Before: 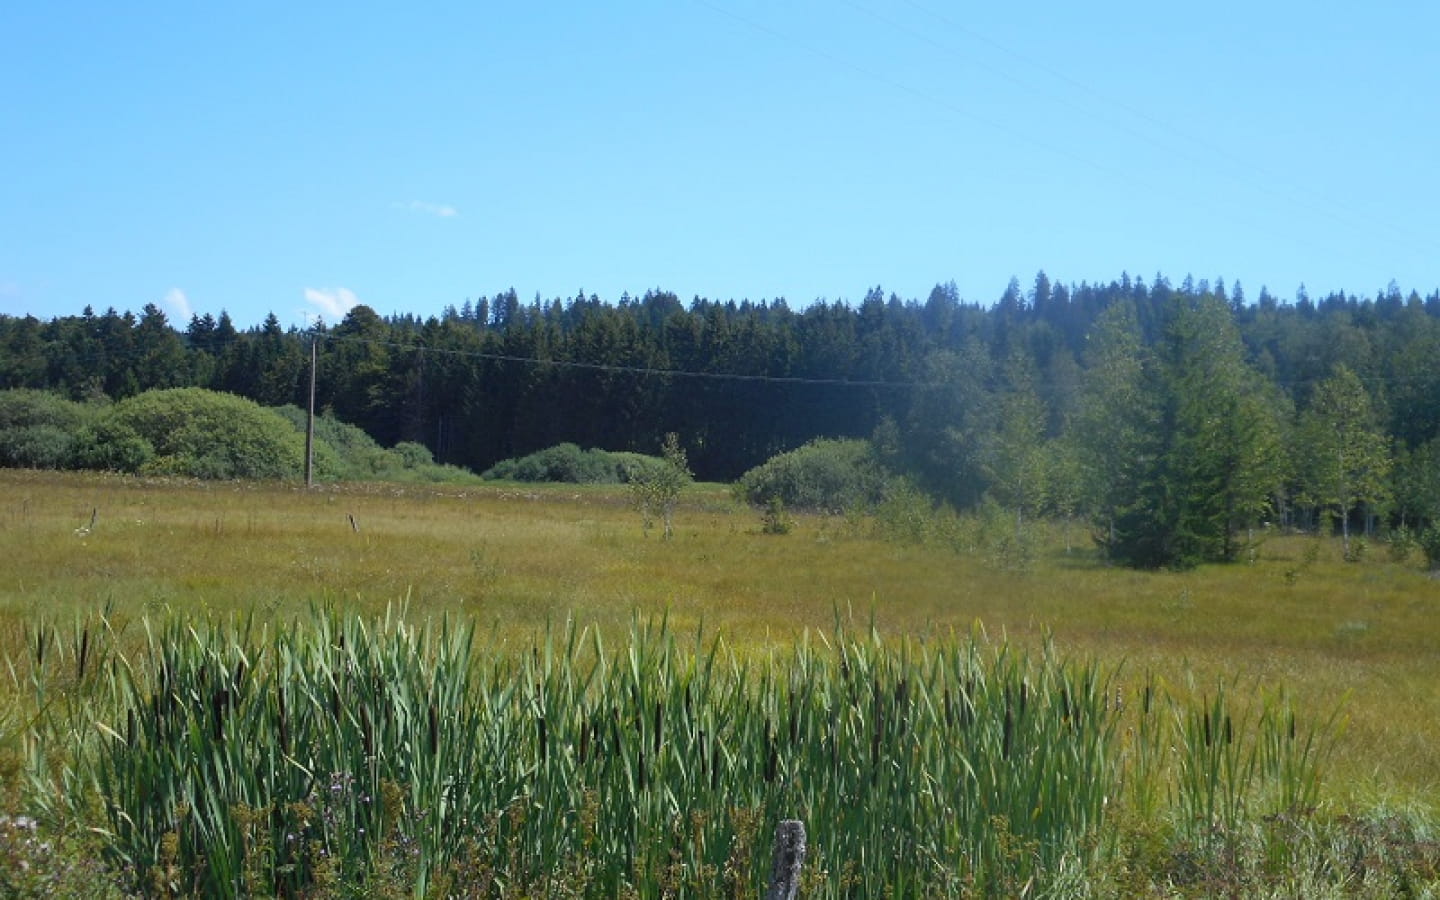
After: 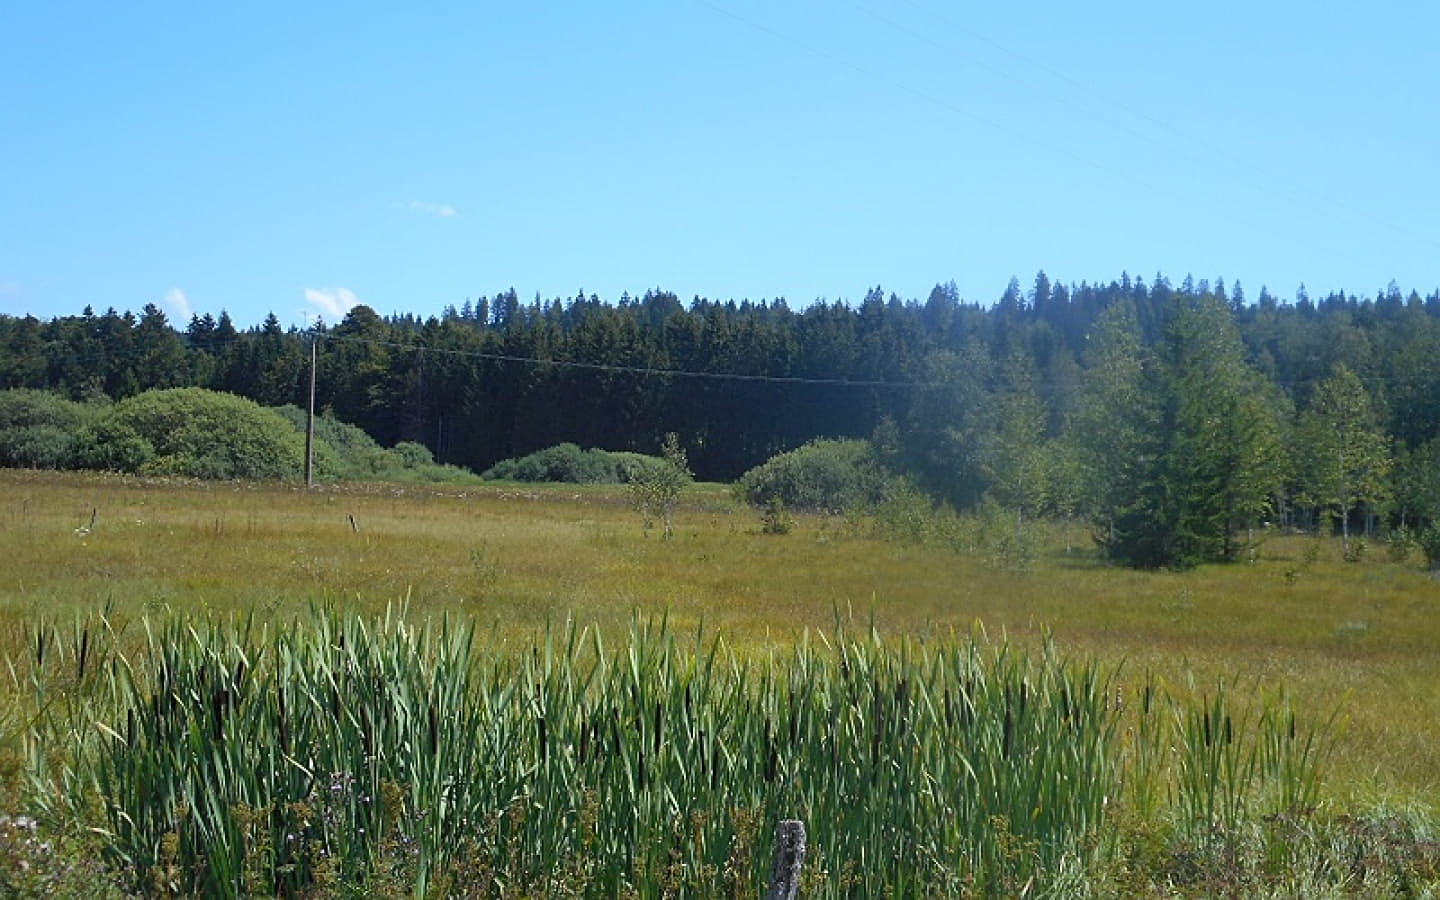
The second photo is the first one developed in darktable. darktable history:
white balance: emerald 1
sharpen: on, module defaults
local contrast: mode bilateral grid, contrast 15, coarseness 36, detail 105%, midtone range 0.2
